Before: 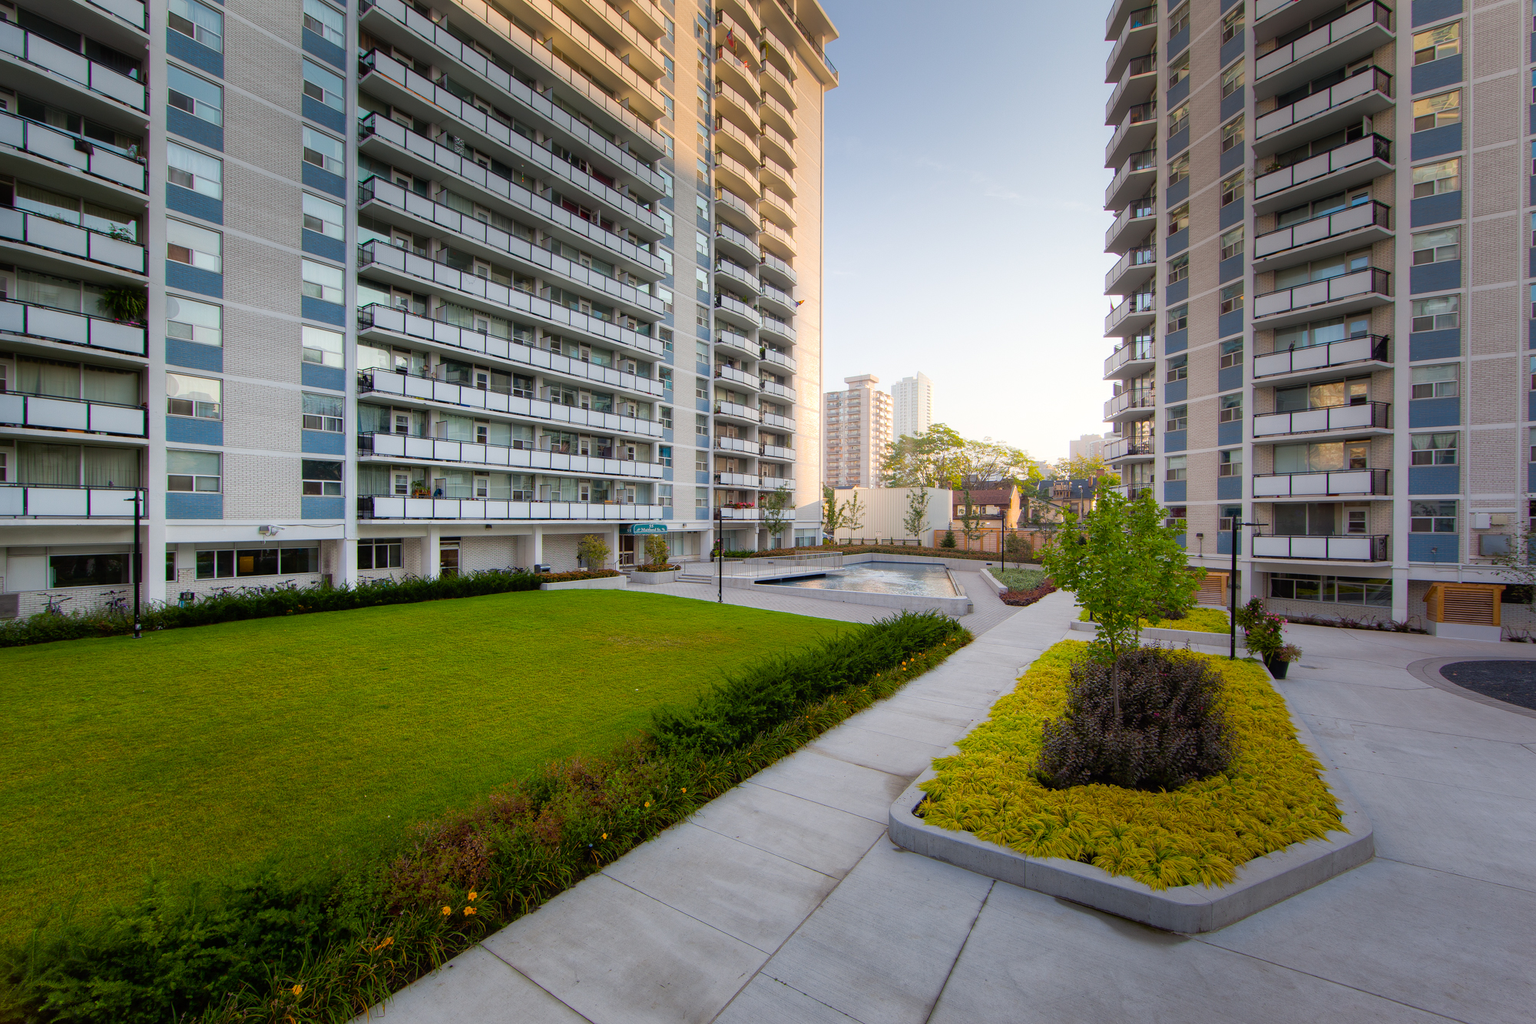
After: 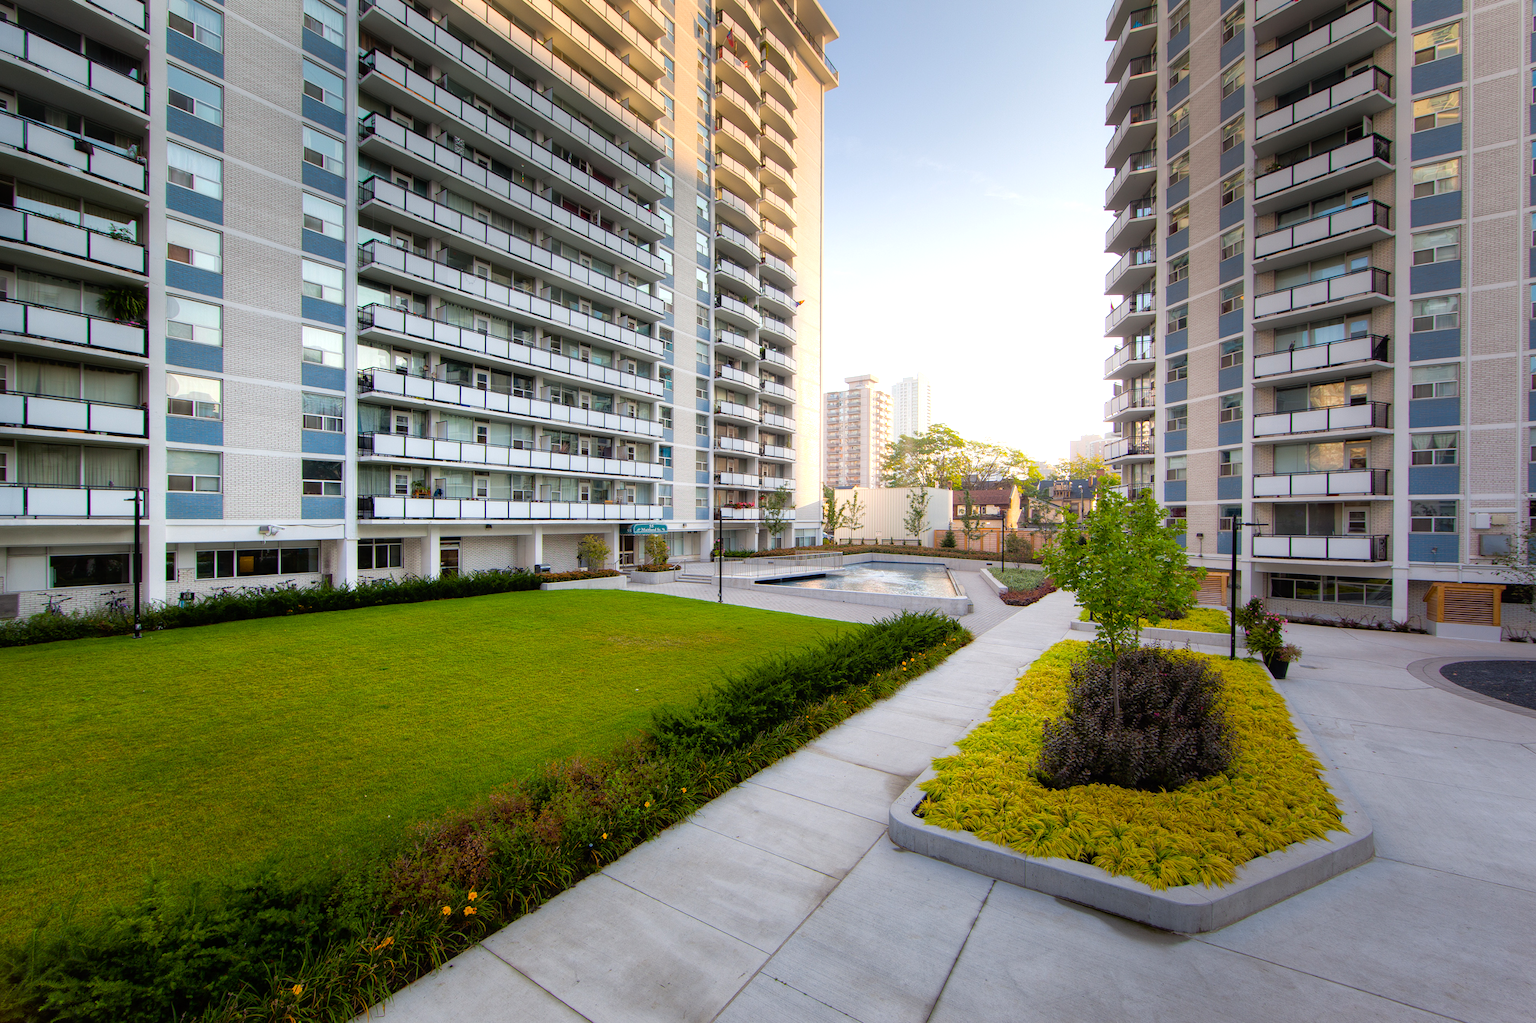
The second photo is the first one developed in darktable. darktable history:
tone equalizer: -8 EV -0.399 EV, -7 EV -0.365 EV, -6 EV -0.298 EV, -5 EV -0.186 EV, -3 EV 0.237 EV, -2 EV 0.337 EV, -1 EV 0.41 EV, +0 EV 0.402 EV
